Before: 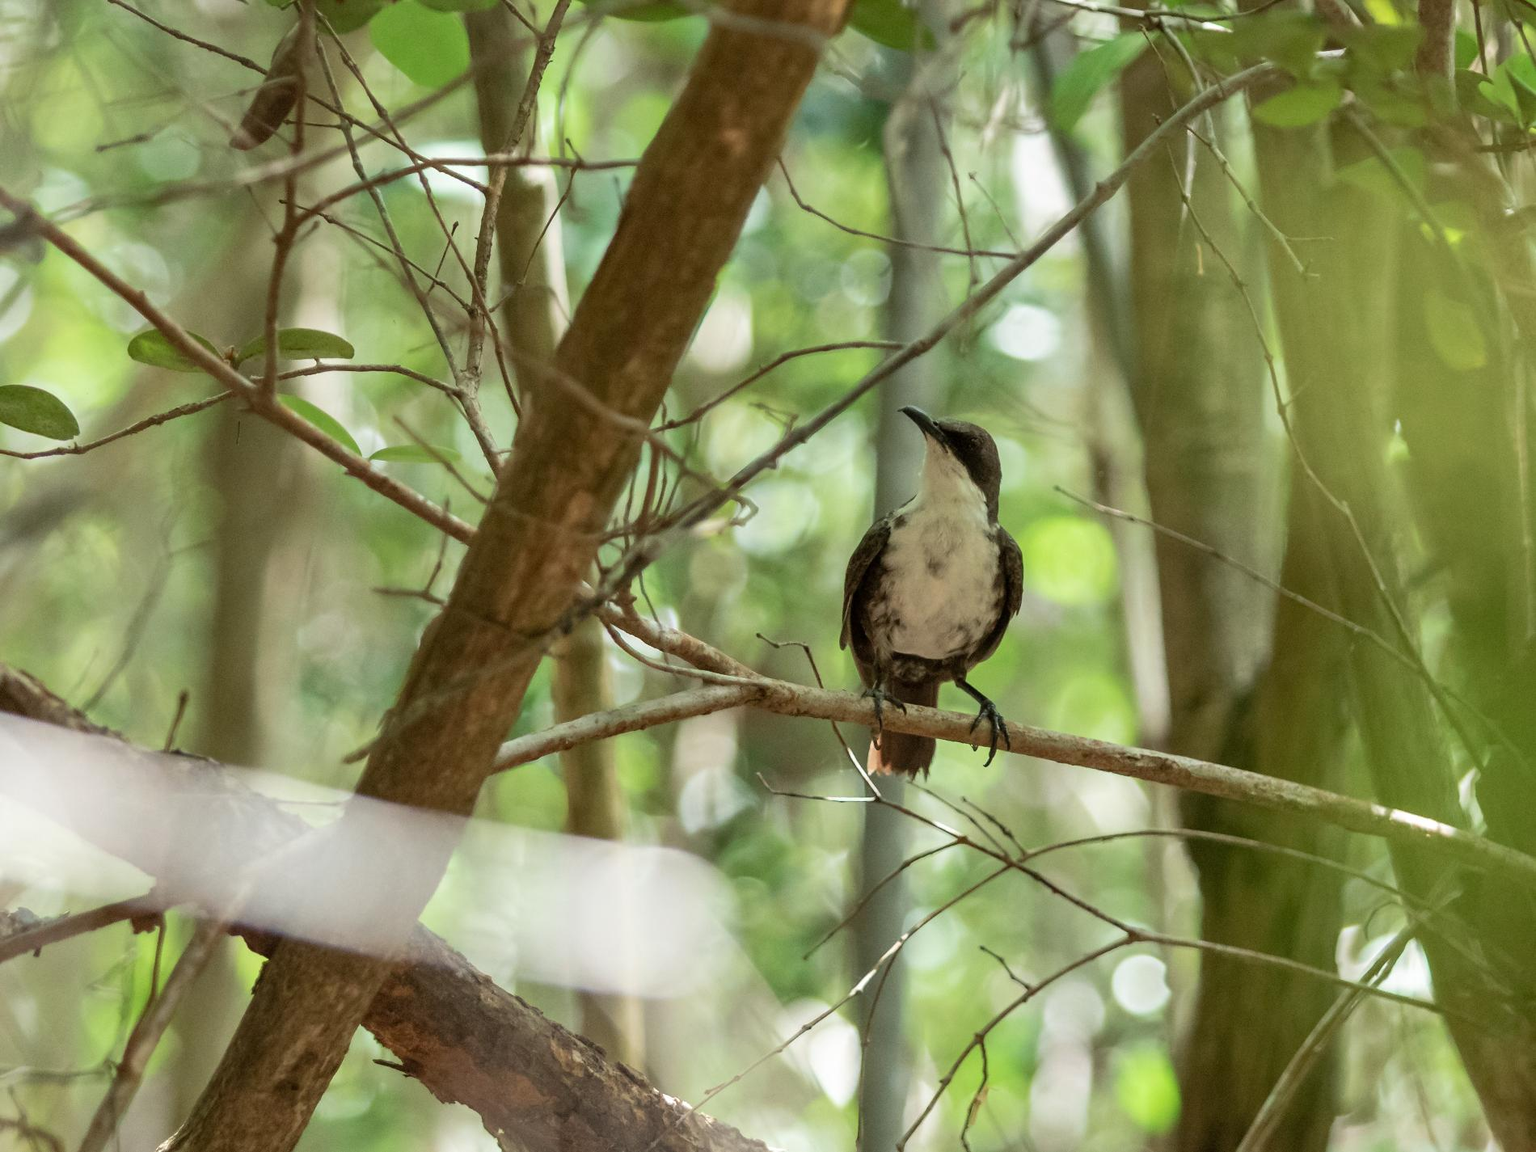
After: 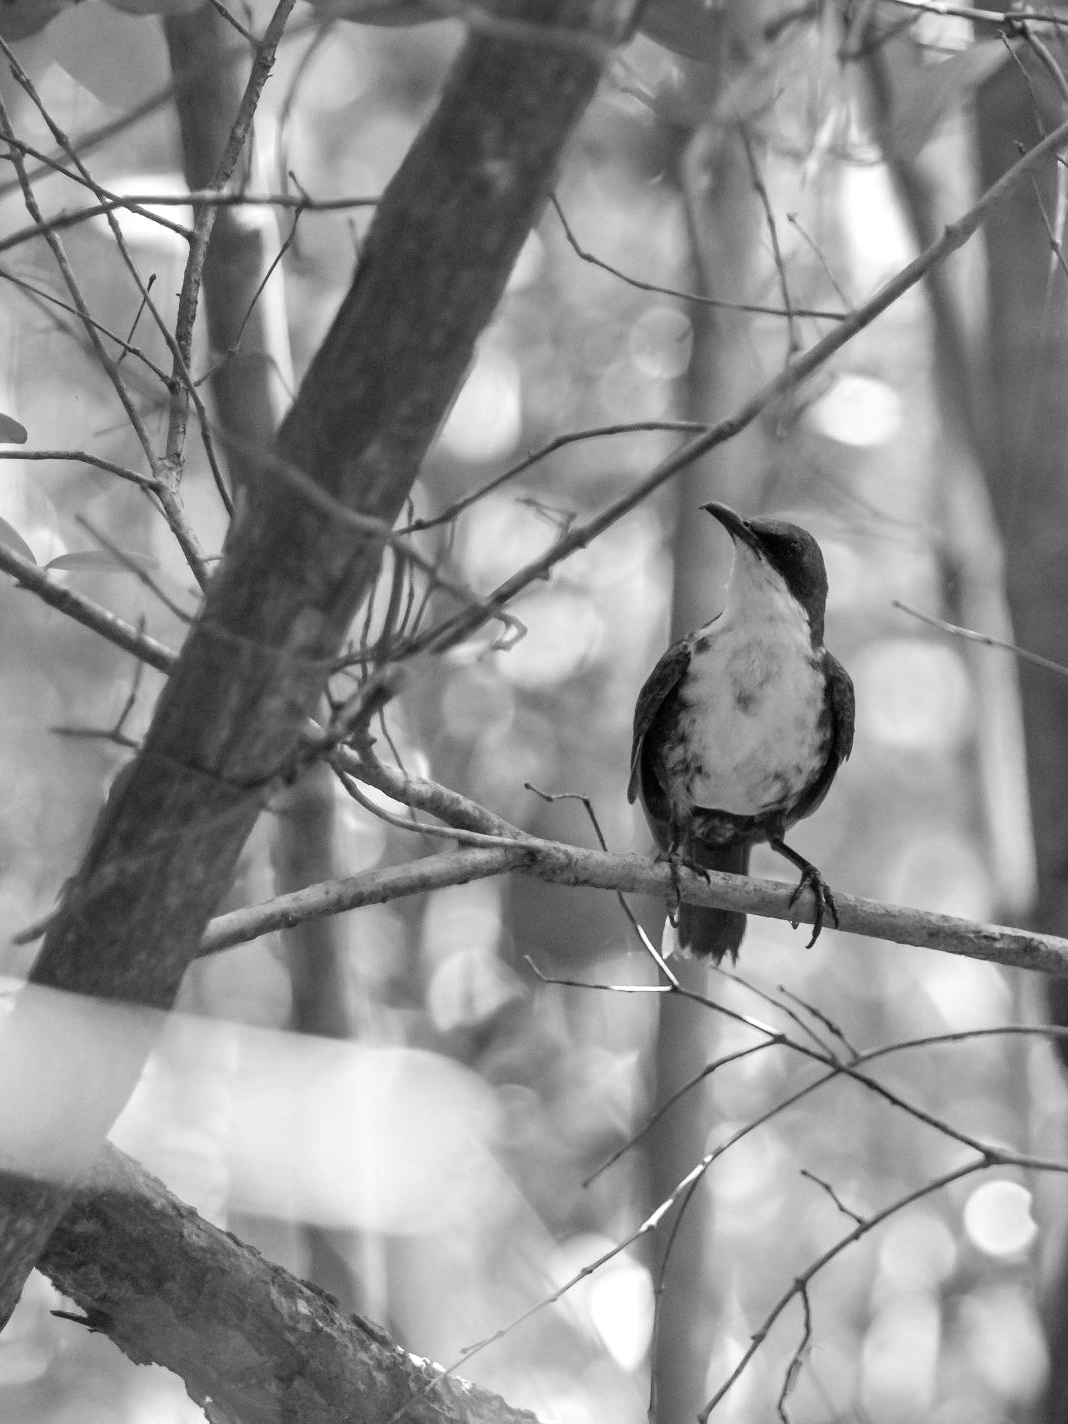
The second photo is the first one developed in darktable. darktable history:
color balance rgb: perceptual saturation grading › global saturation 25%, global vibrance 20%
exposure: exposure 0.15 EV, compensate highlight preservation false
monochrome: on, module defaults
crop: left 21.674%, right 22.086%
